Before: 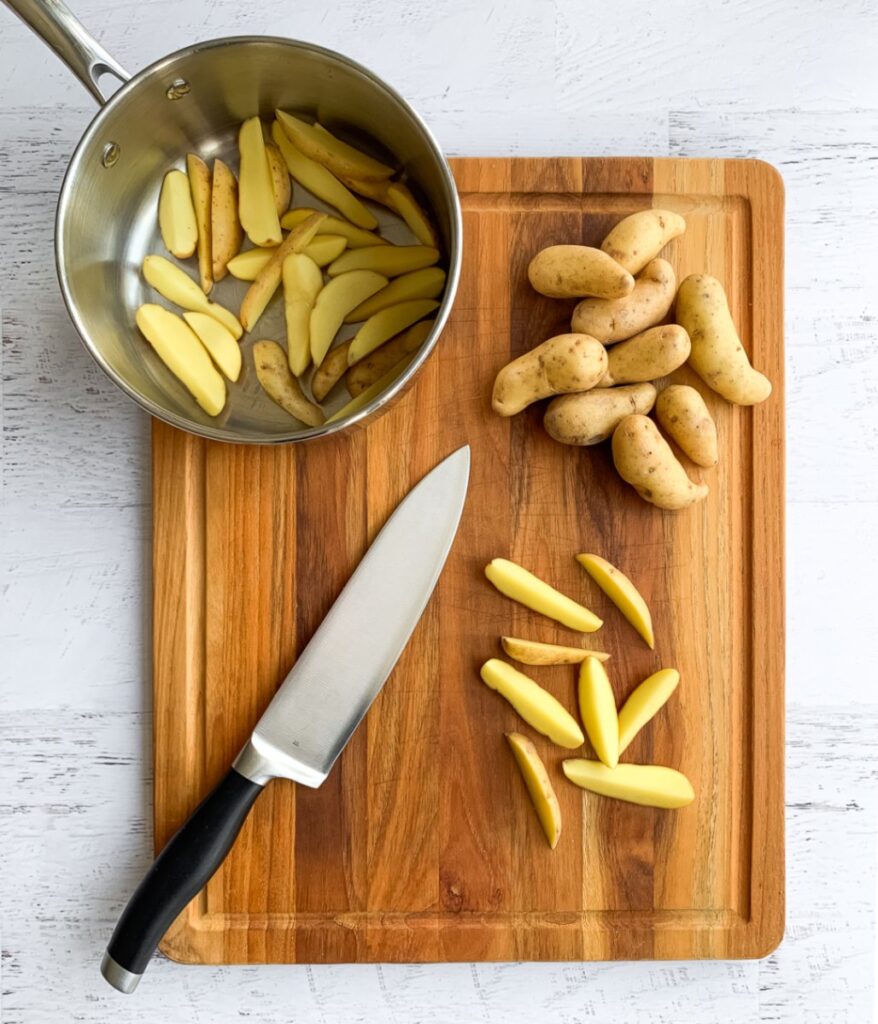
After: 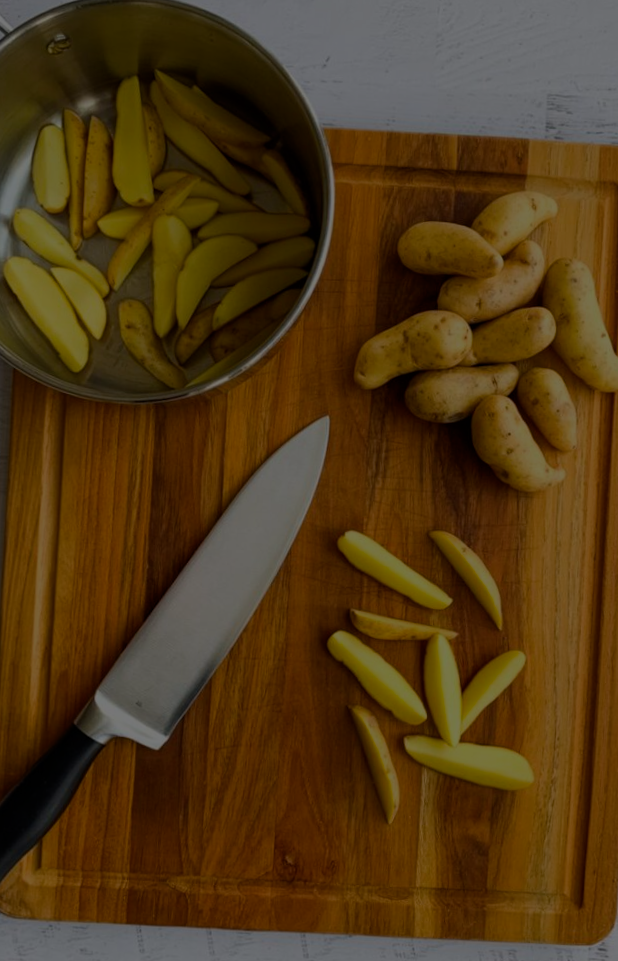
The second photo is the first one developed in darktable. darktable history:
color balance rgb: perceptual saturation grading › global saturation 25%, global vibrance 10%
crop and rotate: angle -3.27°, left 14.277%, top 0.028%, right 10.766%, bottom 0.028%
exposure: exposure -2.446 EV, compensate highlight preservation false
